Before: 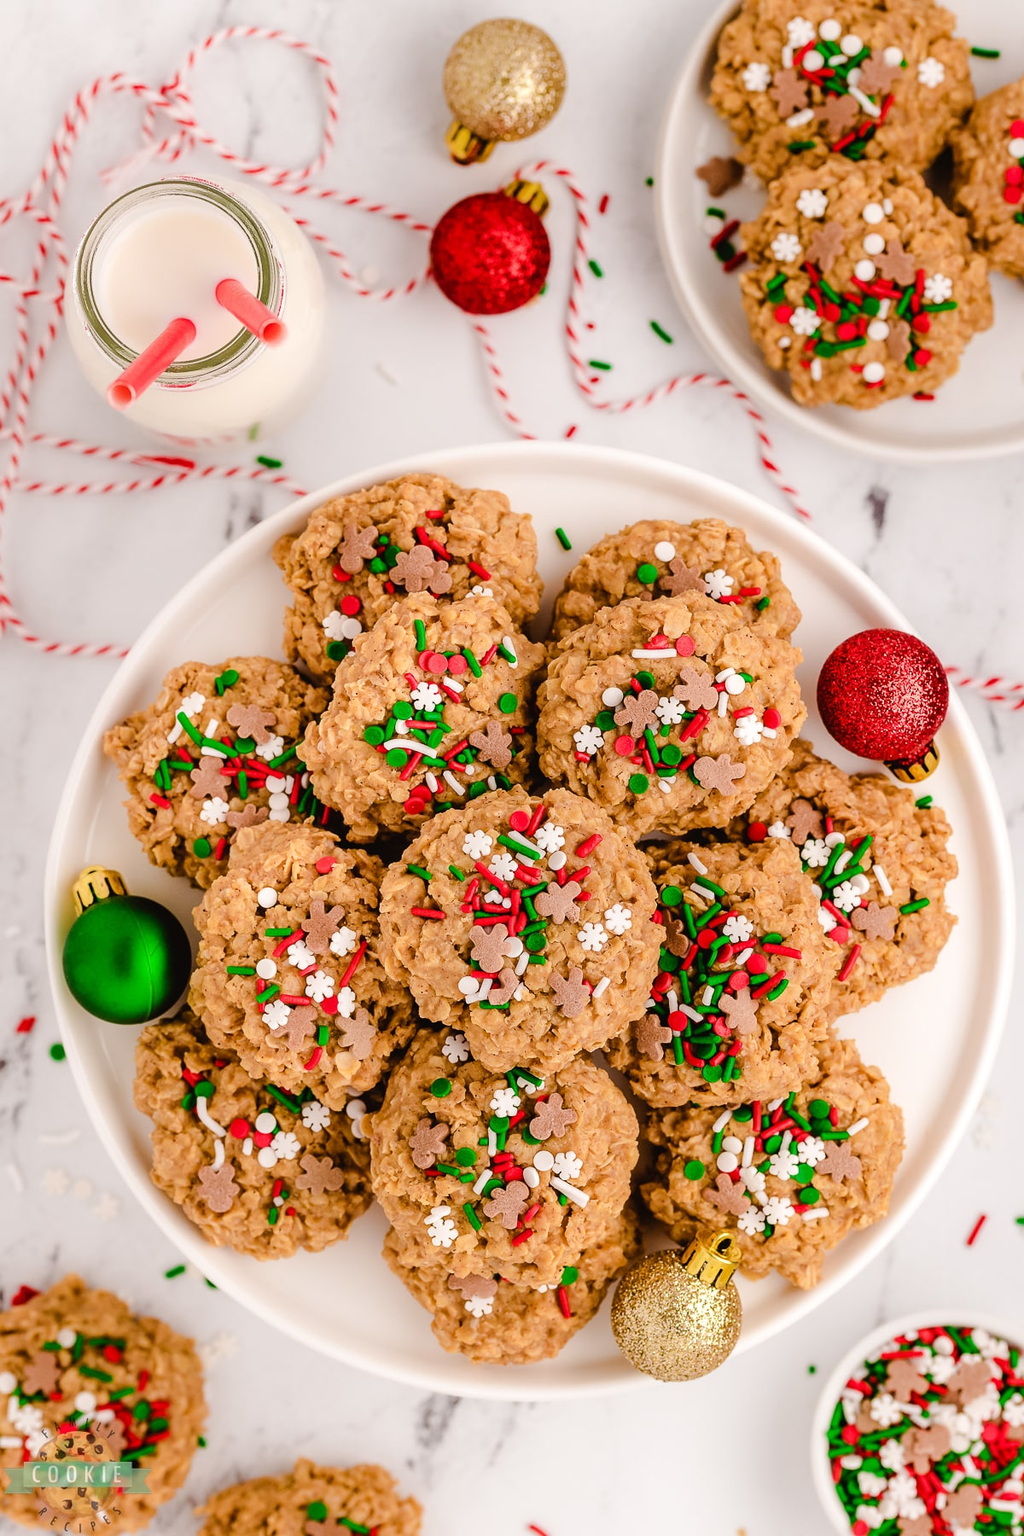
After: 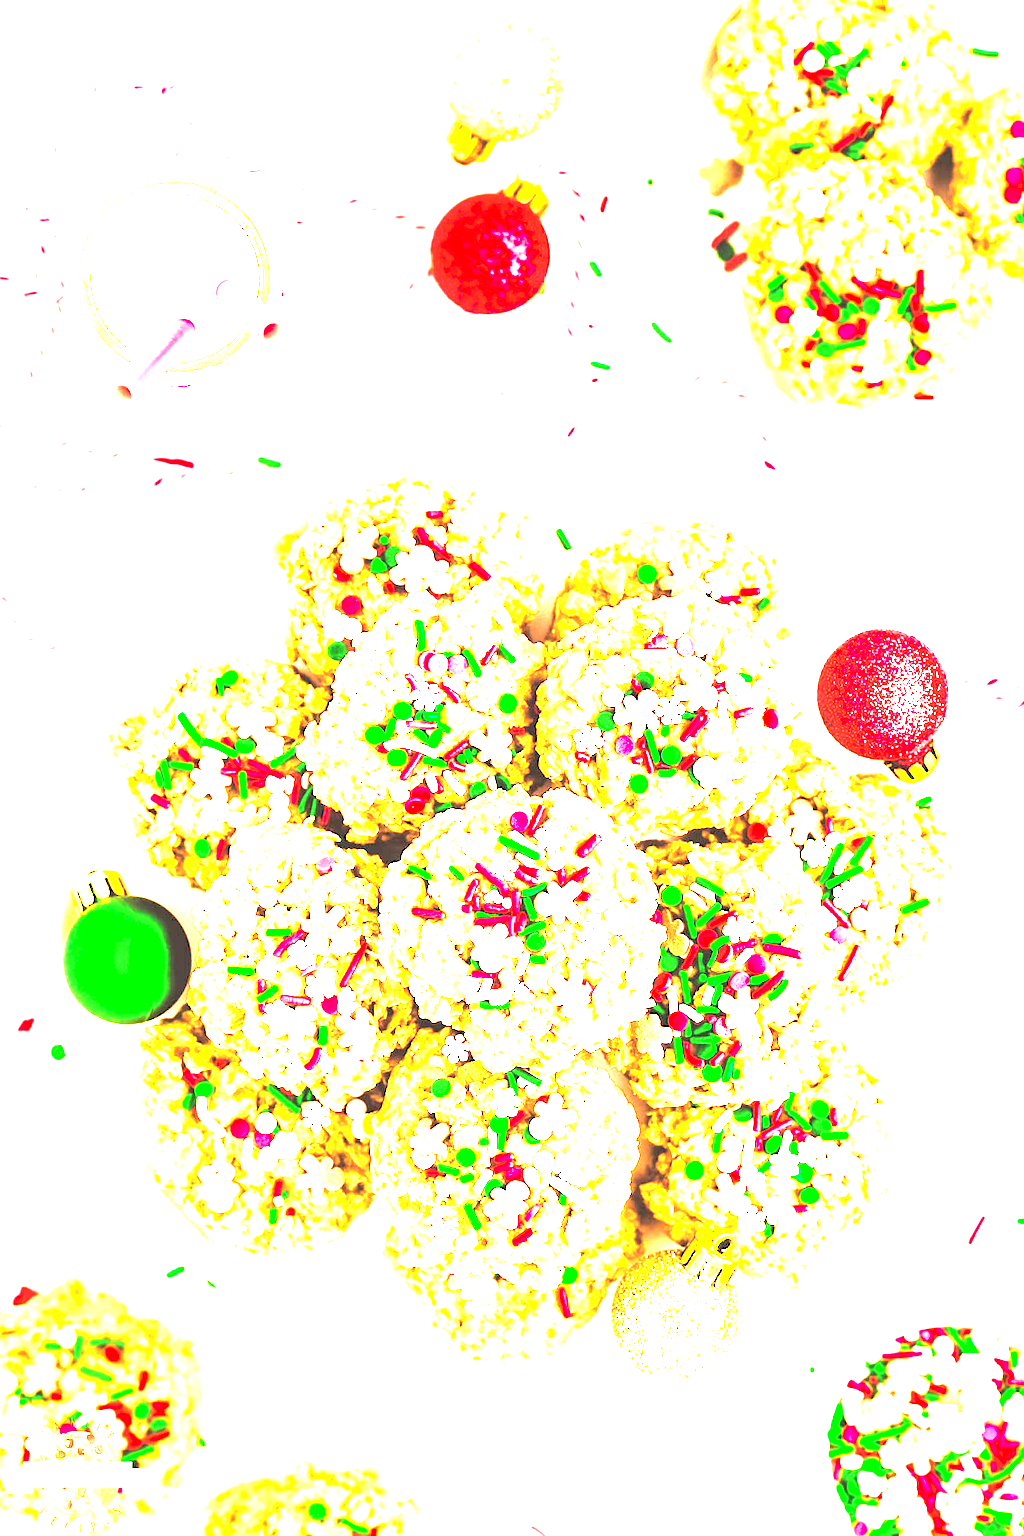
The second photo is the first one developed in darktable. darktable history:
contrast brightness saturation: brightness 0.146
exposure: black level correction 0, exposure 1.948 EV, compensate exposure bias true, compensate highlight preservation false
levels: levels [0, 0.281, 0.562]
